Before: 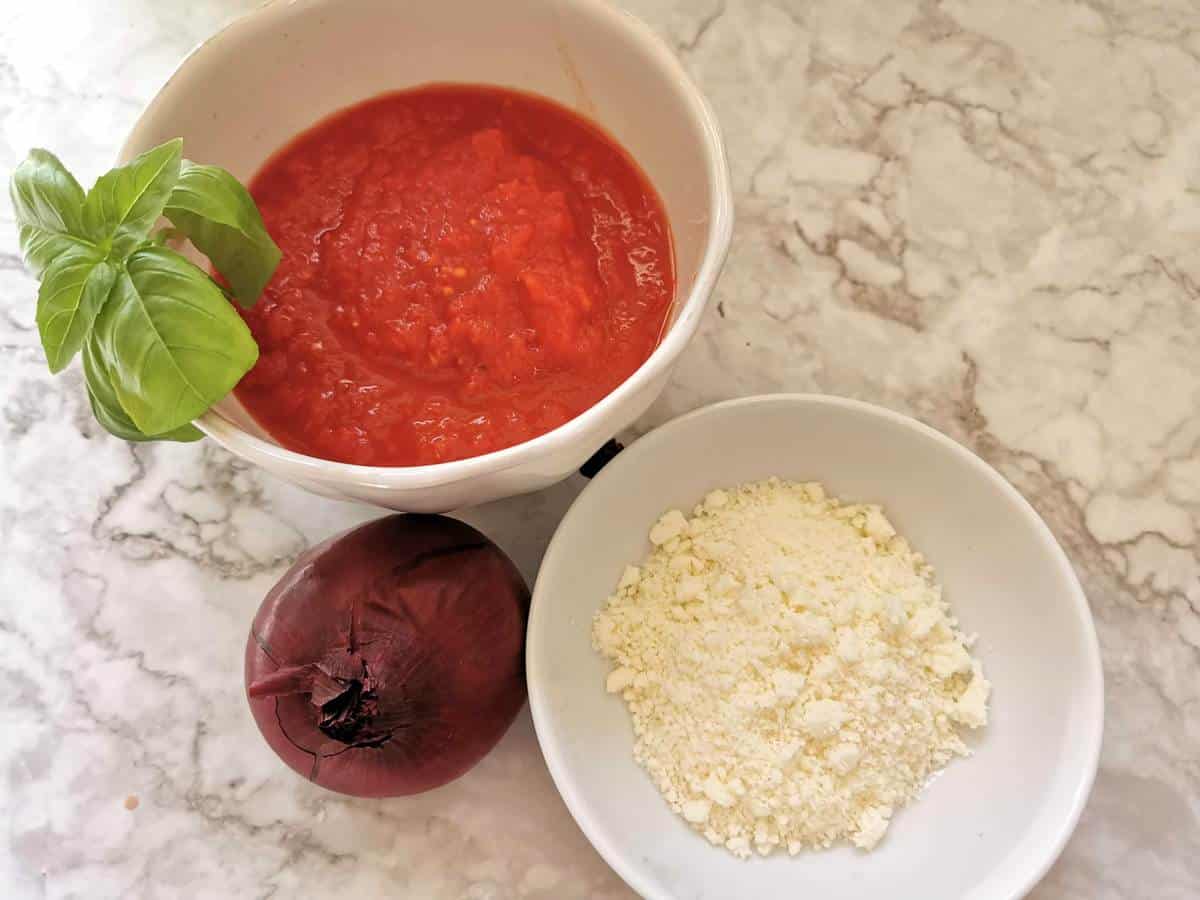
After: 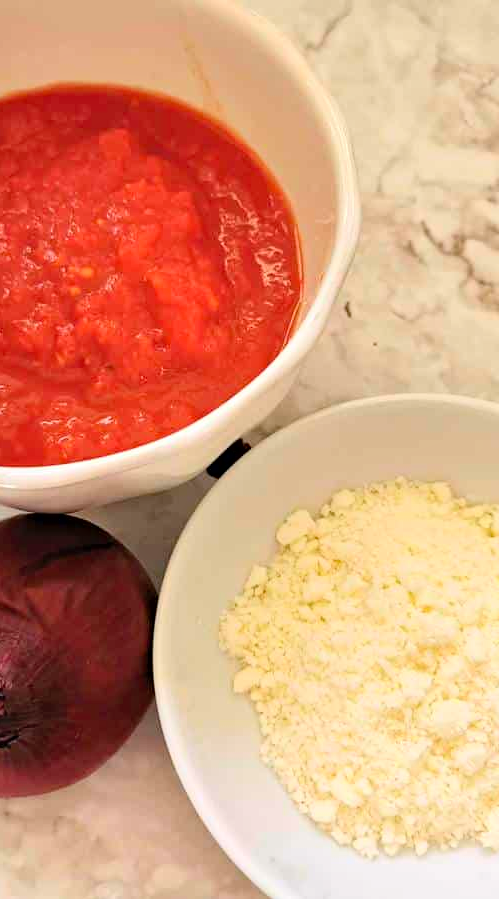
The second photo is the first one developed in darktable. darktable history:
crop: left 31.159%, right 27.213%
haze removal: compatibility mode true, adaptive false
contrast brightness saturation: contrast 0.199, brightness 0.165, saturation 0.216
